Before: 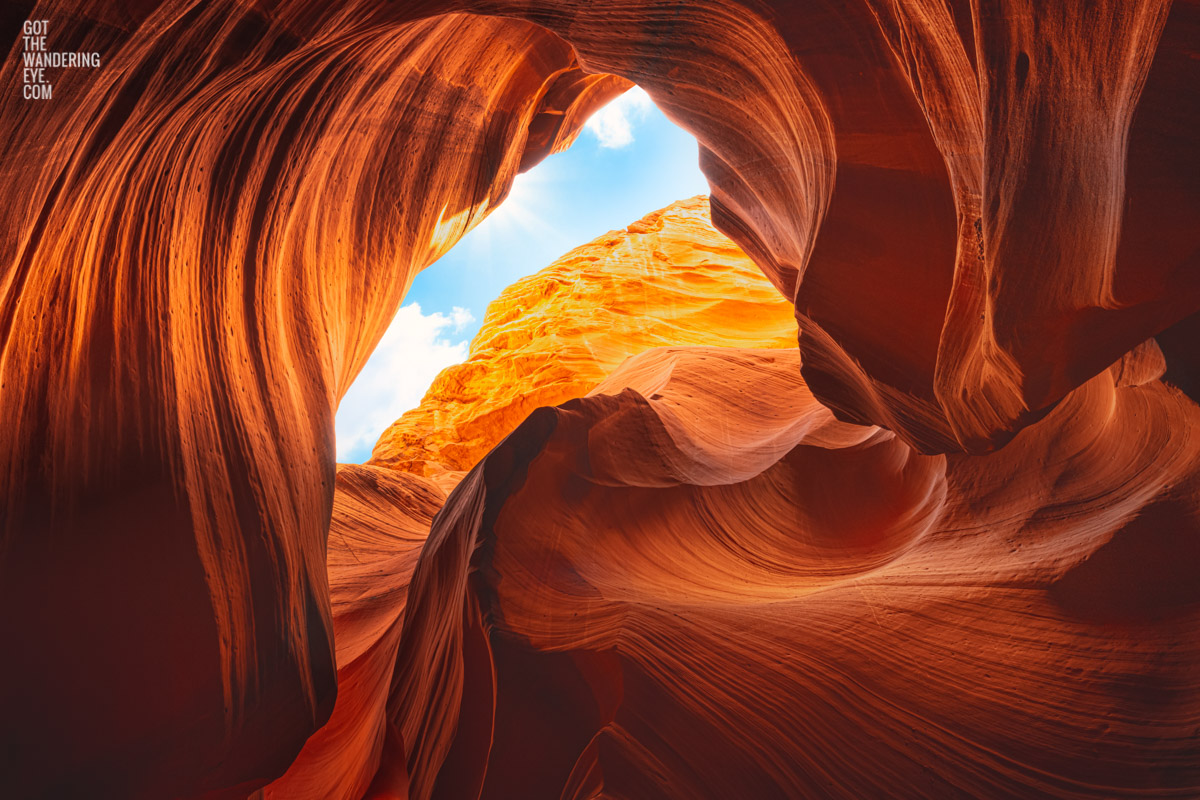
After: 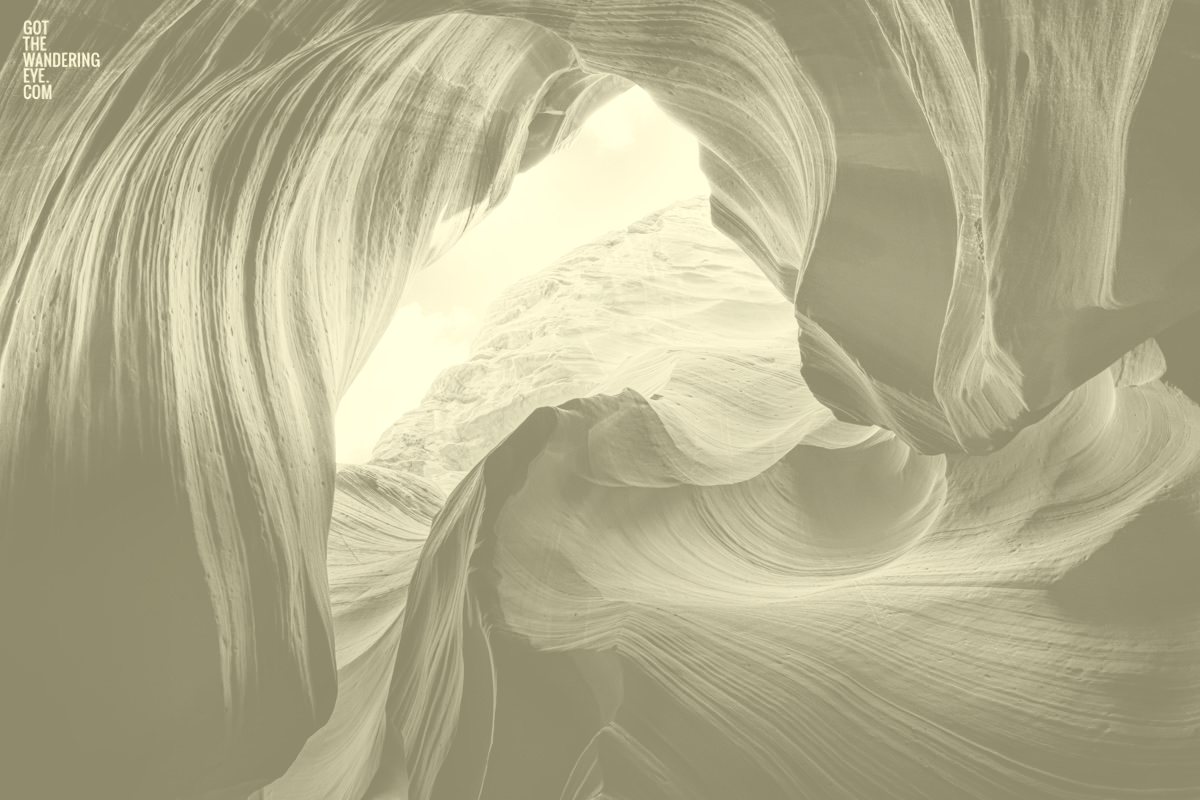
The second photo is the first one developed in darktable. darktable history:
filmic rgb: black relative exposure -5 EV, hardness 2.88, contrast 1.3, highlights saturation mix -30%
colorize: hue 43.2°, saturation 40%, version 1
